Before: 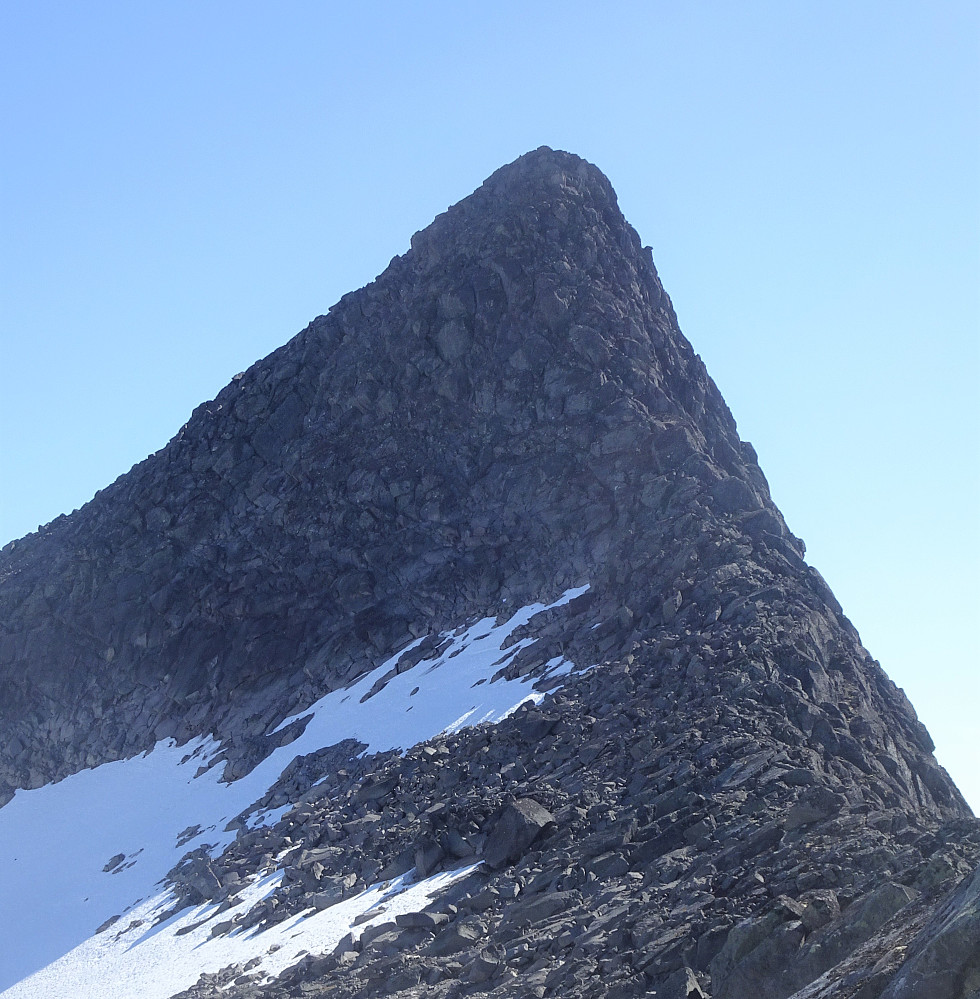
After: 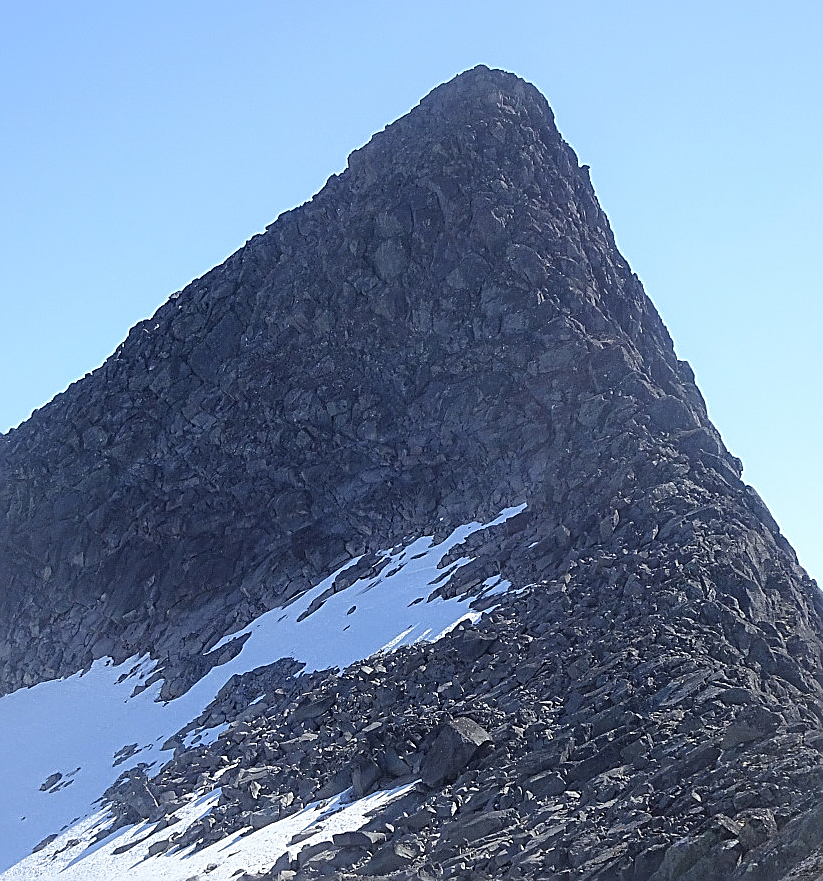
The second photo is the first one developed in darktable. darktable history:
crop: left 6.446%, top 8.188%, right 9.538%, bottom 3.548%
sharpen: amount 0.901
